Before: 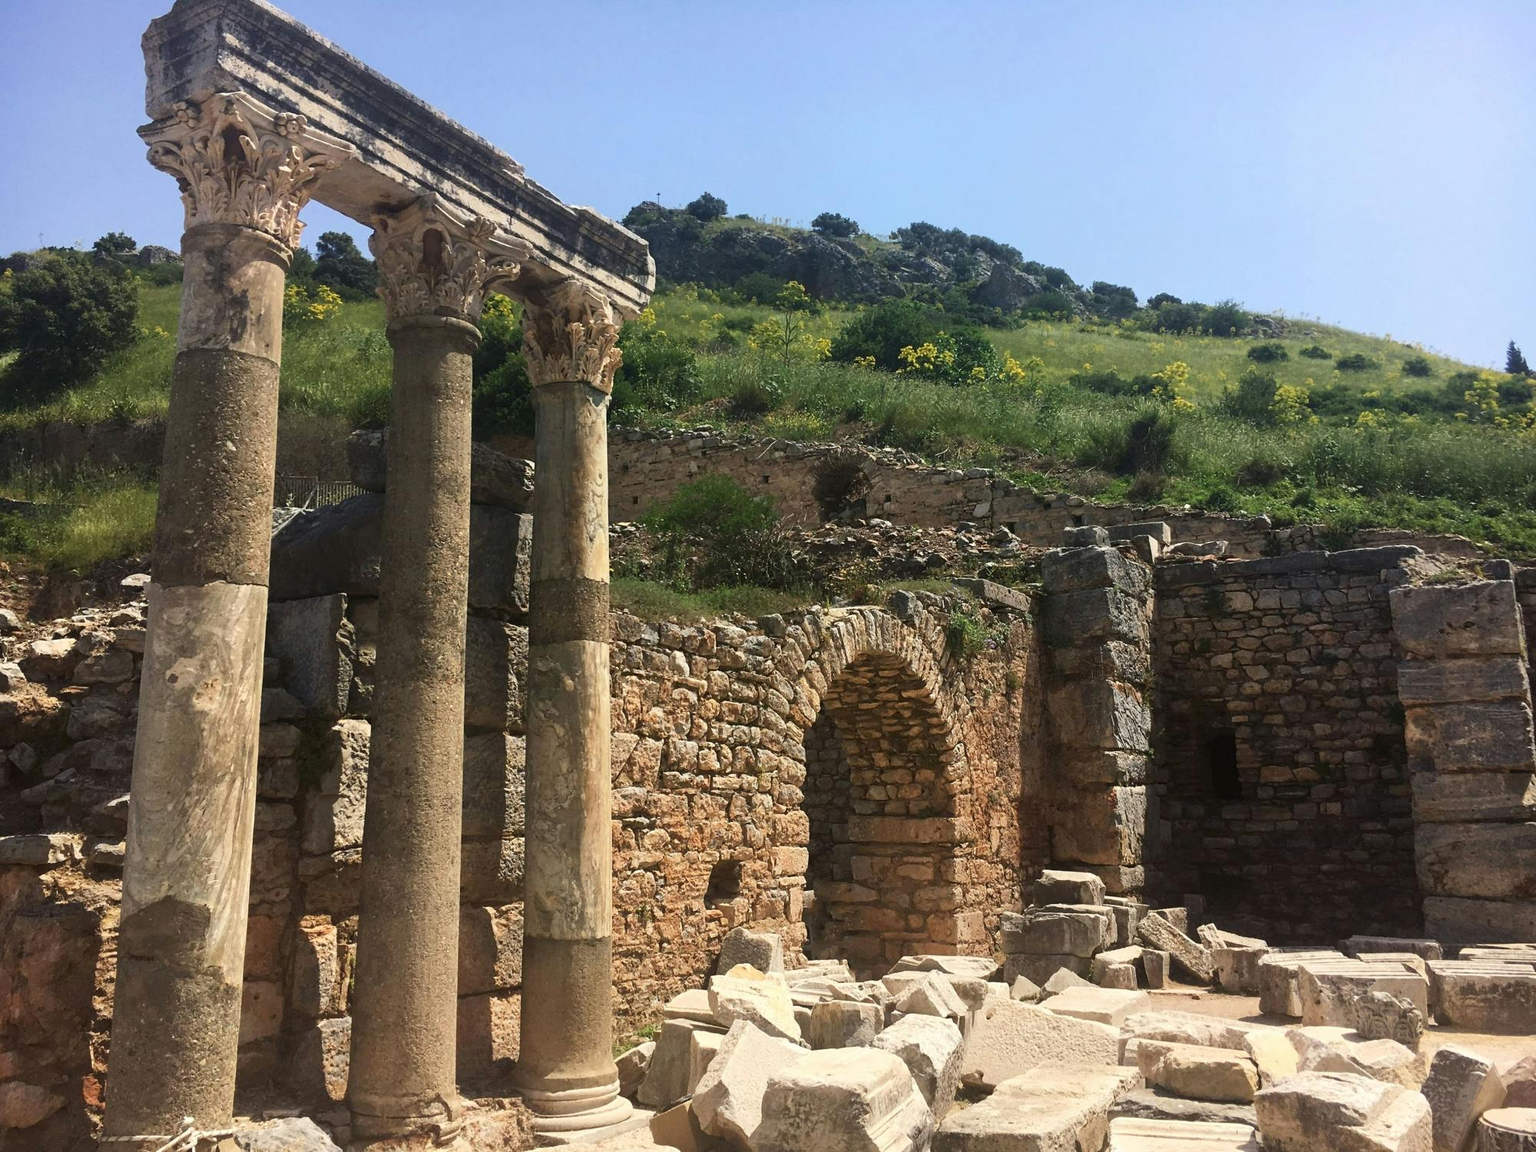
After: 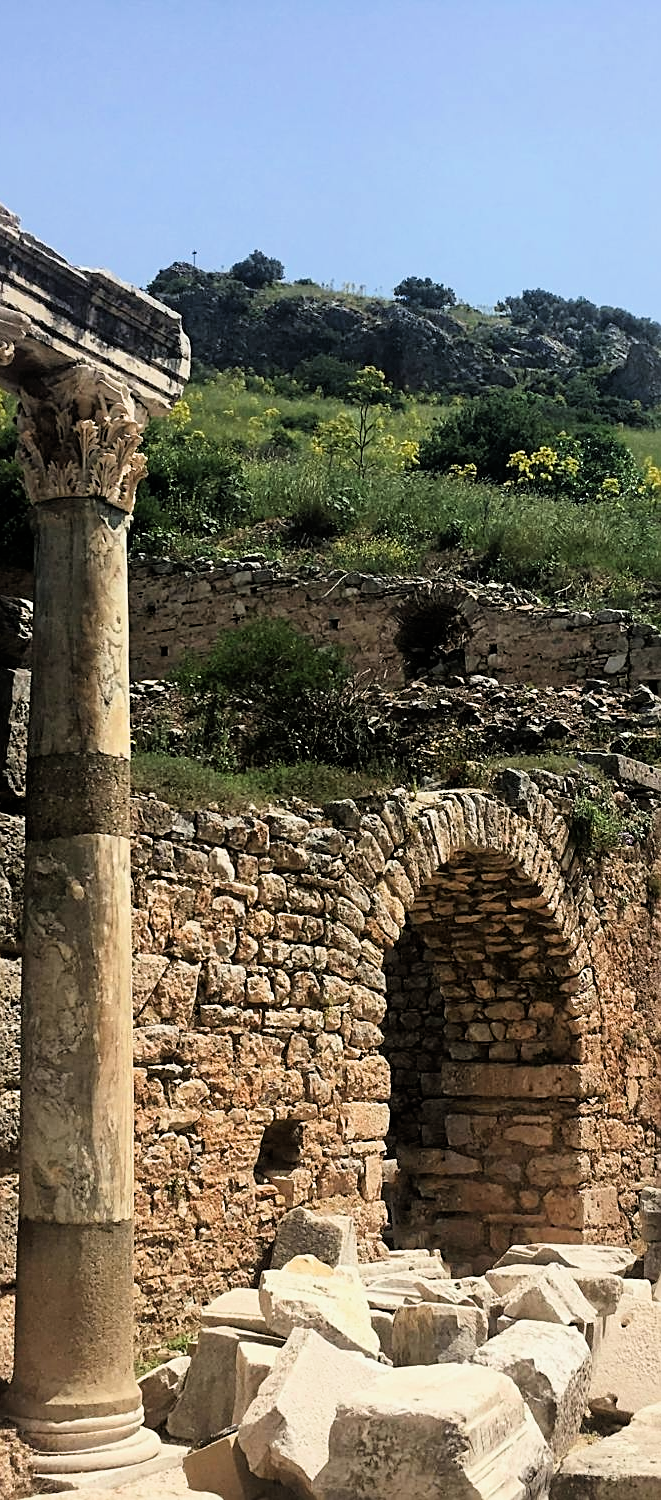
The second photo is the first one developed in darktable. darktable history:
filmic rgb: black relative exposure -4.96 EV, white relative exposure 2.83 EV, hardness 3.71
sharpen: on, module defaults
crop: left 33.183%, right 33.723%
